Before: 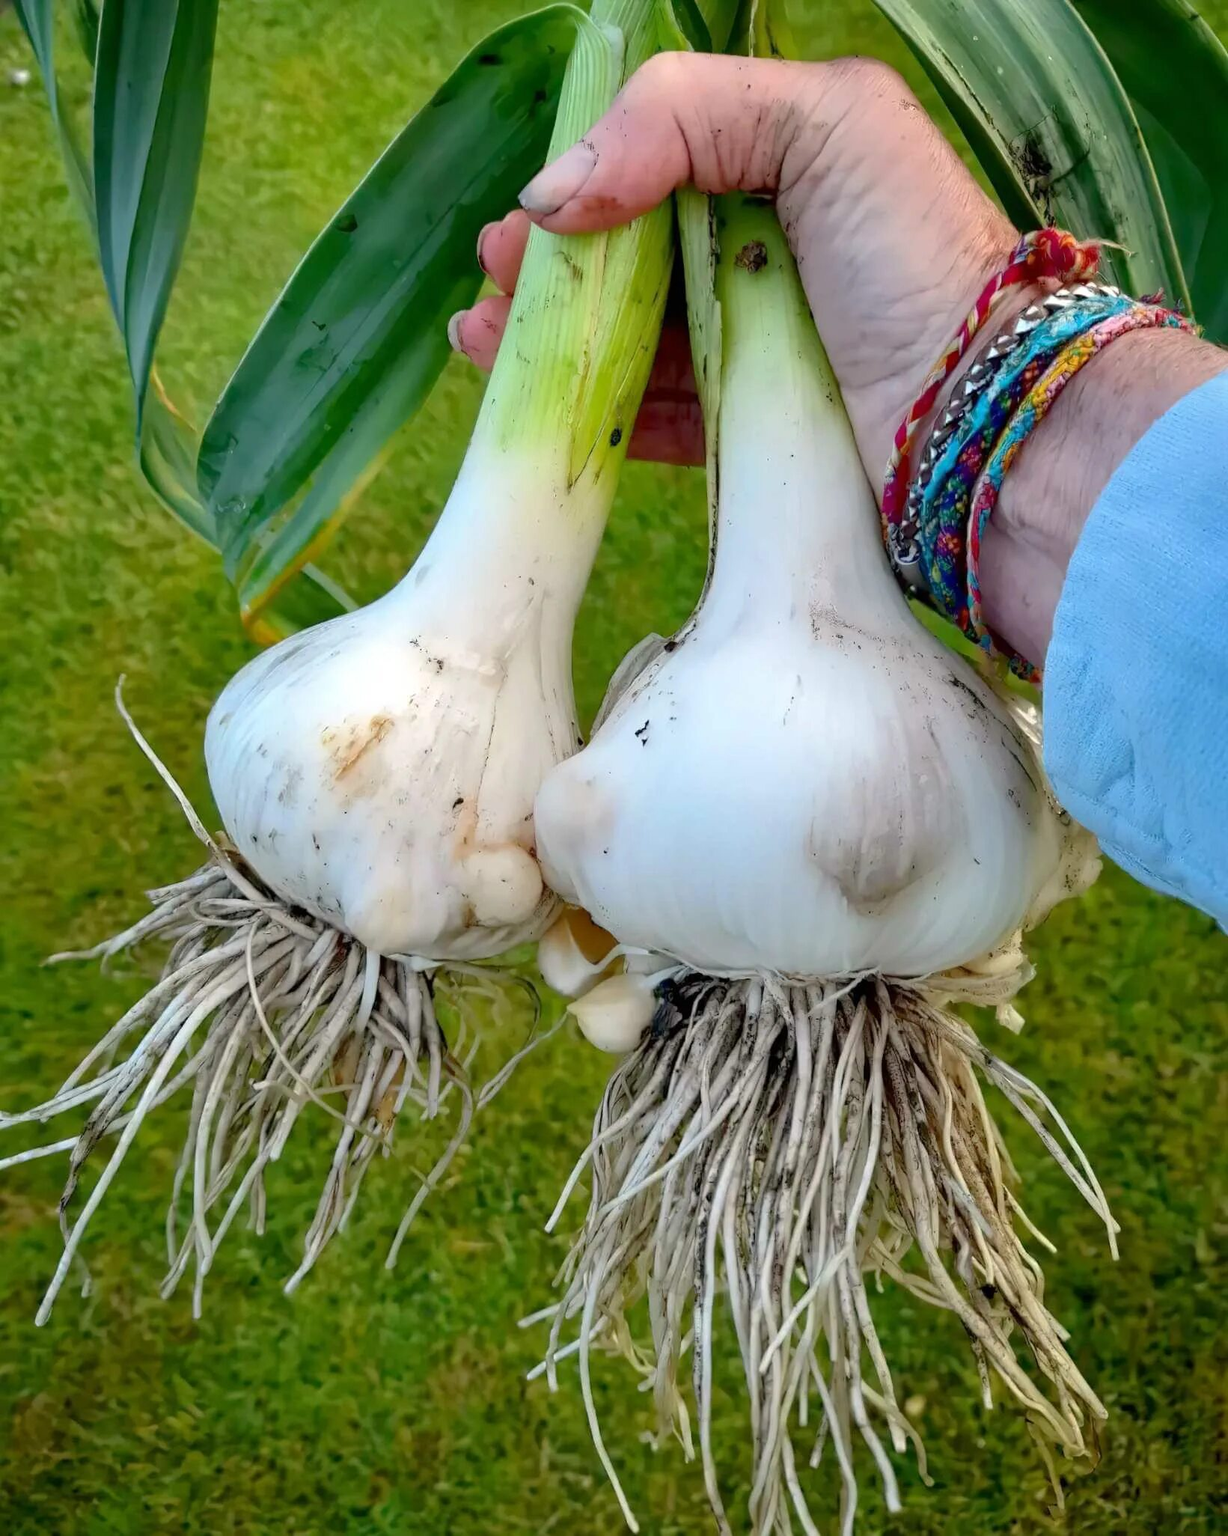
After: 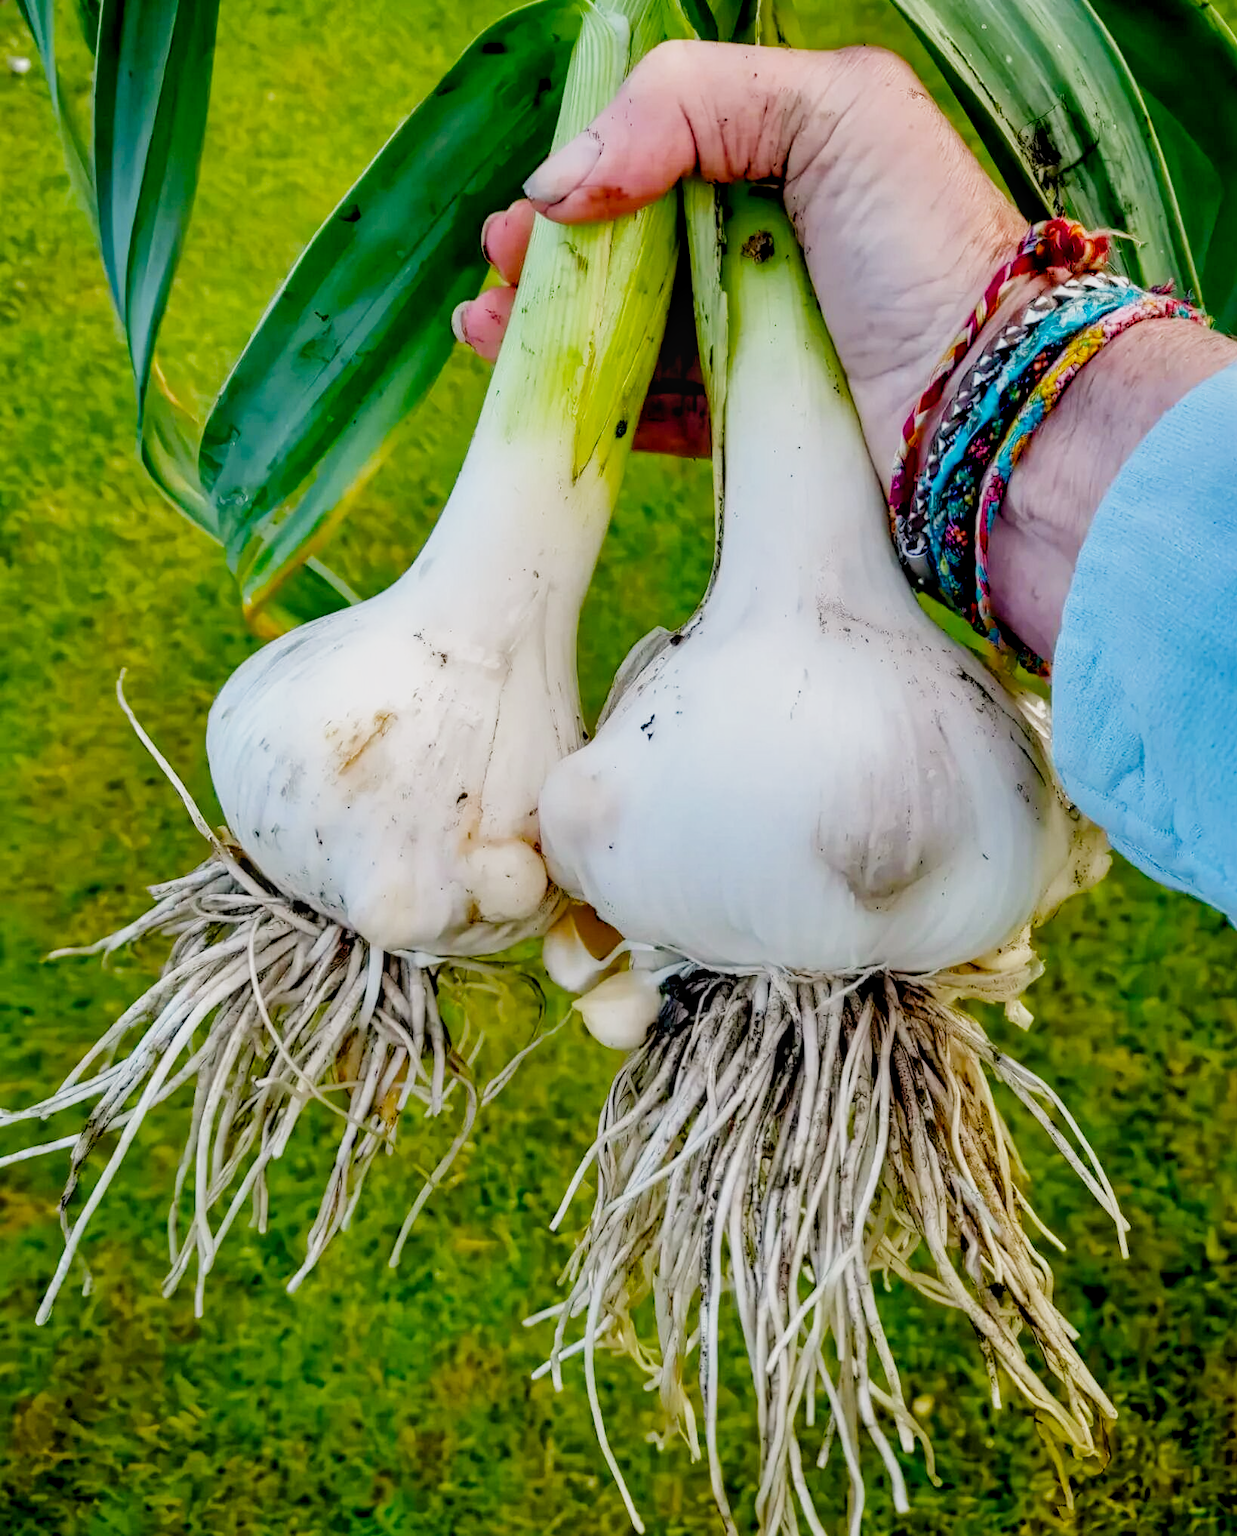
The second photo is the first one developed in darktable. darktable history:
color balance rgb: highlights gain › chroma 0.268%, highlights gain › hue 330.42°, perceptual saturation grading › global saturation 19.44%, global vibrance 20%
exposure: black level correction 0.005, exposure 0.409 EV, compensate highlight preservation false
shadows and highlights: shadows 32.08, highlights -31.34, soften with gaussian
filmic rgb: black relative exposure -7.65 EV, white relative exposure 4.56 EV, hardness 3.61, contrast 1.061, add noise in highlights 0, preserve chrominance no, color science v3 (2019), use custom middle-gray values true, contrast in highlights soft
local contrast: on, module defaults
color calibration: gray › normalize channels true, illuminant custom, x 0.345, y 0.36, temperature 5071.9 K, gamut compression 0.003
crop: top 0.781%, right 0.029%
